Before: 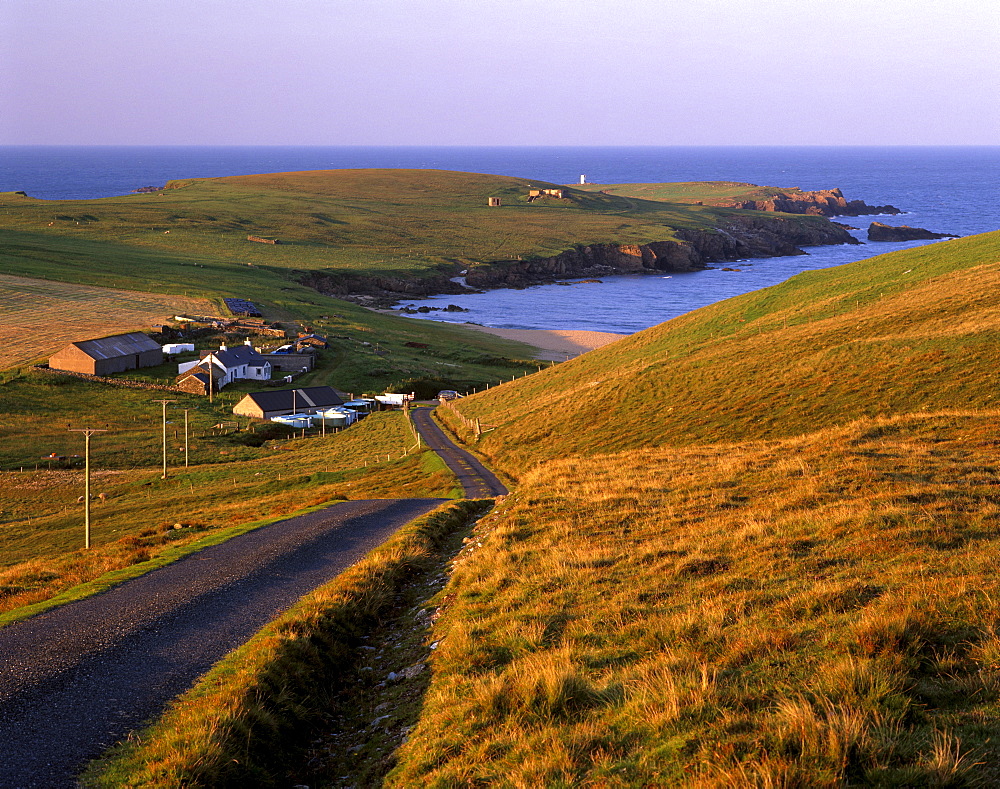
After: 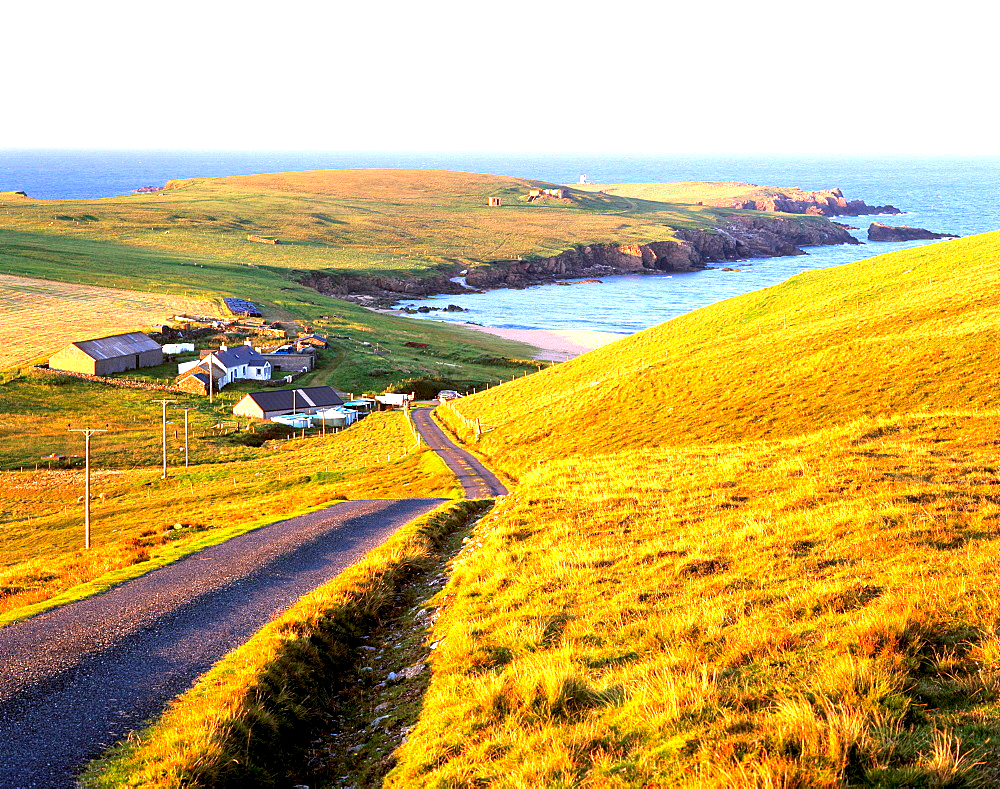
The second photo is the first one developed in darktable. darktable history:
exposure: exposure 1.99 EV, compensate exposure bias true, compensate highlight preservation false
